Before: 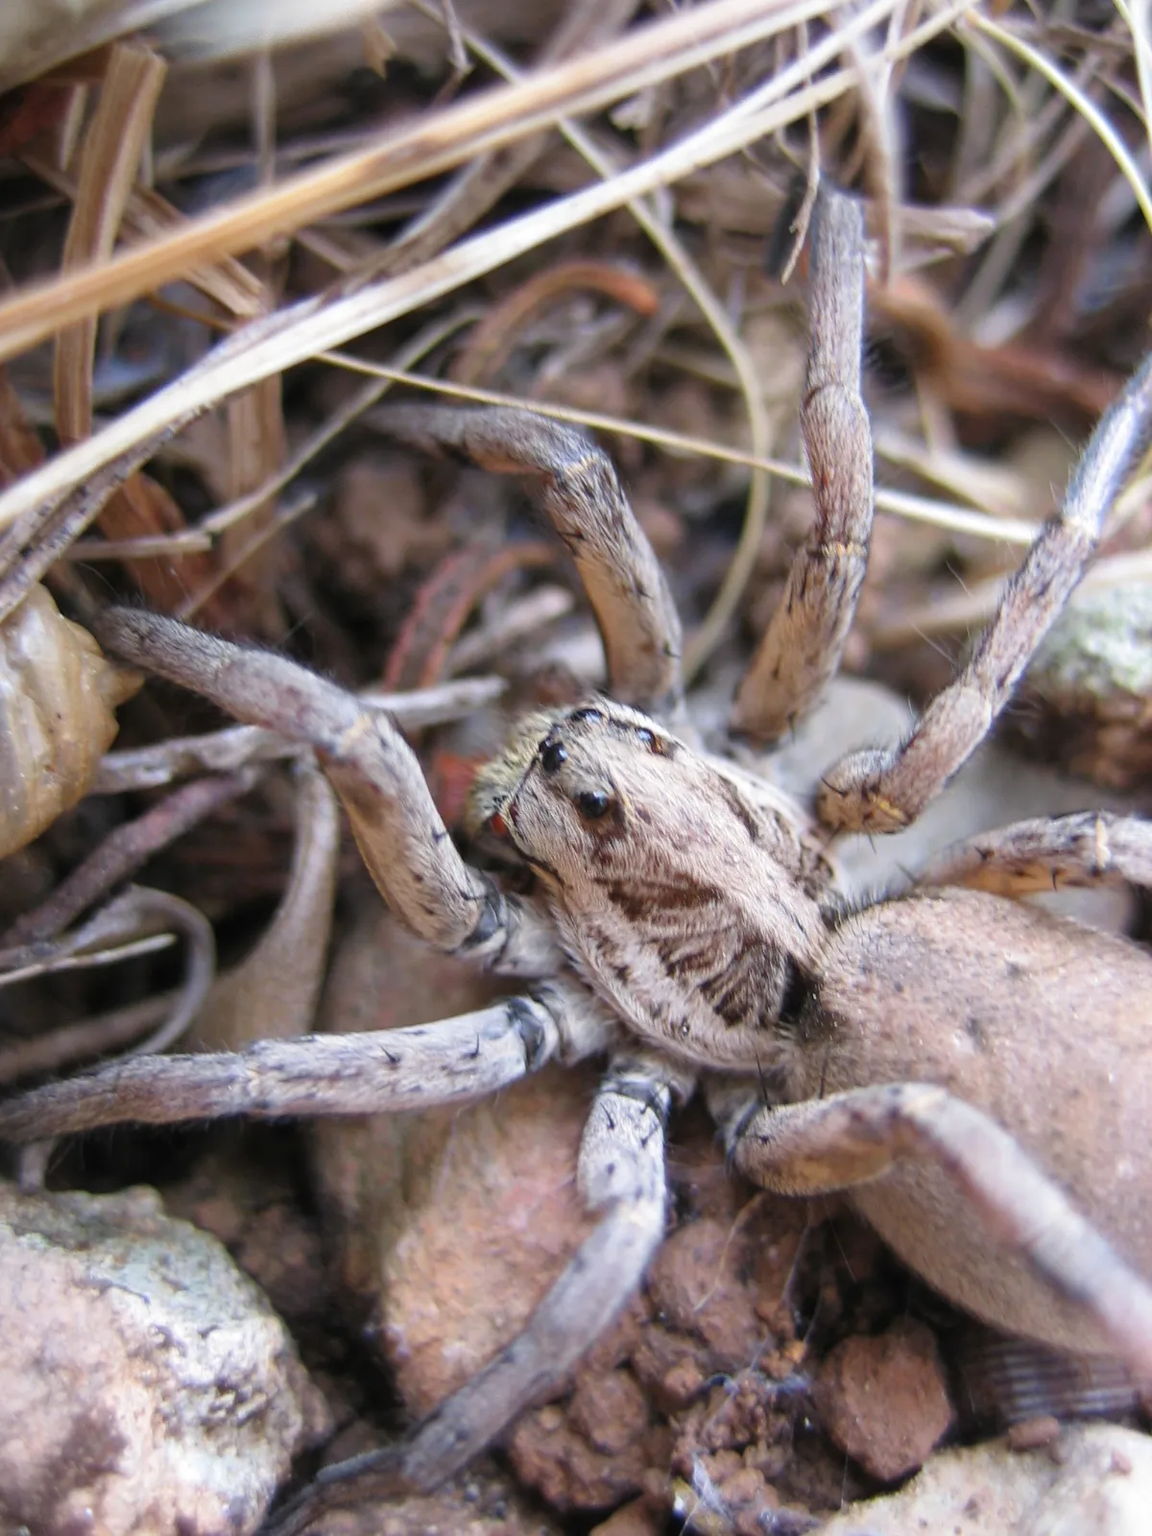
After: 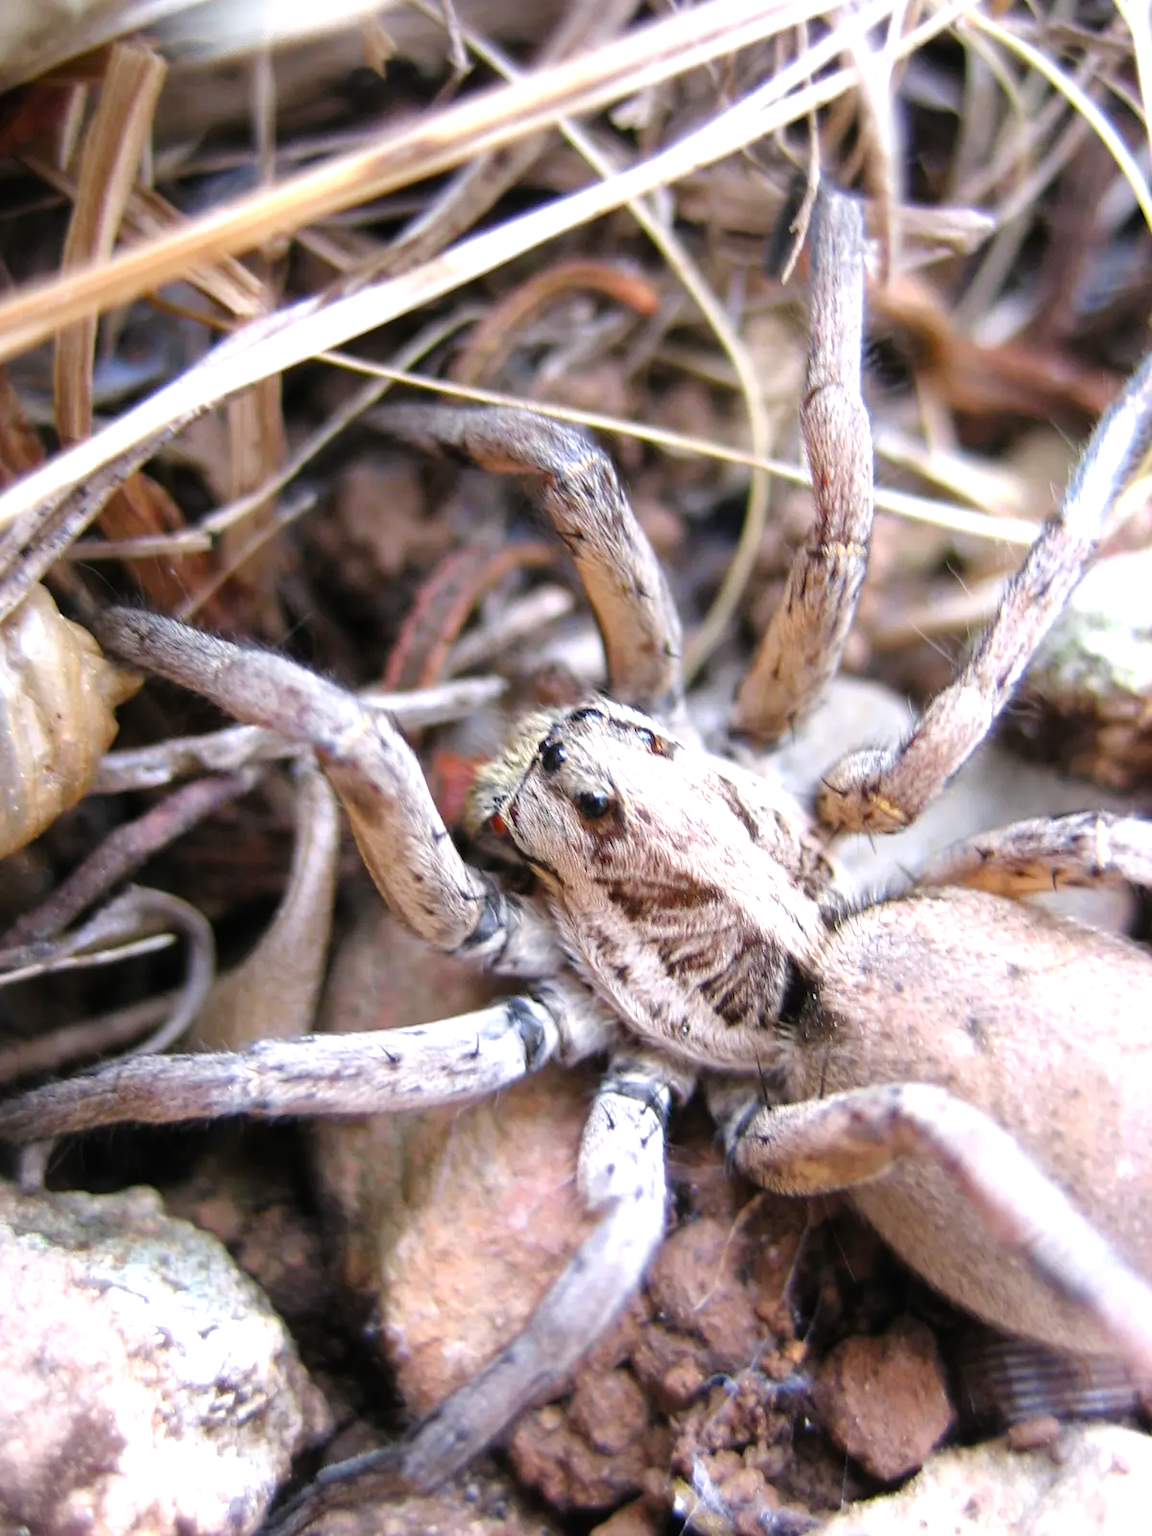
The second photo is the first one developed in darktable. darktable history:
color balance rgb: highlights gain › chroma 0.287%, highlights gain › hue 331.82°, perceptual saturation grading › global saturation 15.463%, perceptual saturation grading › highlights -19.541%, perceptual saturation grading › shadows 20.178%
tone equalizer: -8 EV -0.771 EV, -7 EV -0.722 EV, -6 EV -0.594 EV, -5 EV -0.423 EV, -3 EV 0.38 EV, -2 EV 0.6 EV, -1 EV 0.679 EV, +0 EV 0.76 EV, mask exposure compensation -0.489 EV
